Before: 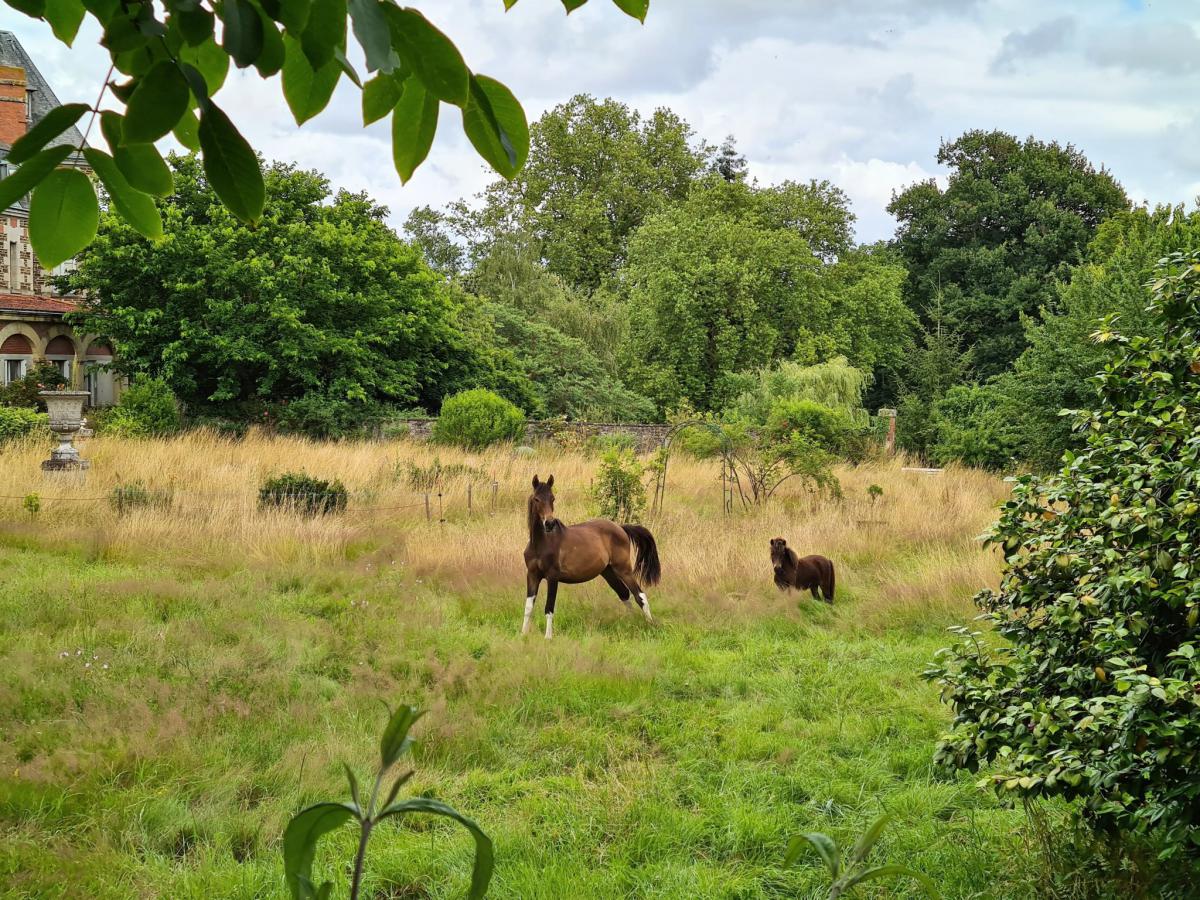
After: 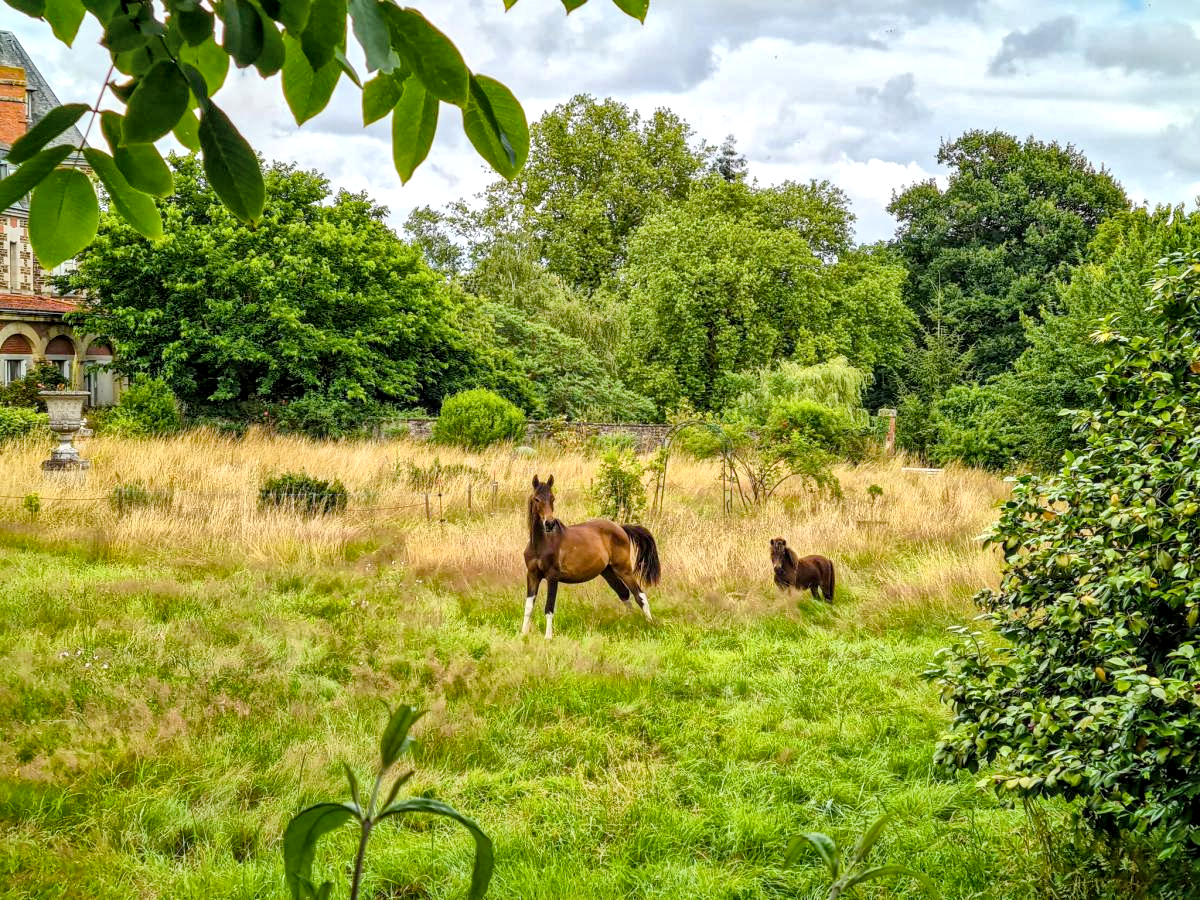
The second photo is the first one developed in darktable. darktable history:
global tonemap: drago (1, 100), detail 1
white balance: emerald 1
local contrast: highlights 61%, detail 143%, midtone range 0.428
color balance rgb: perceptual saturation grading › global saturation 35%, perceptual saturation grading › highlights -30%, perceptual saturation grading › shadows 35%, perceptual brilliance grading › global brilliance 3%, perceptual brilliance grading › highlights -3%, perceptual brilliance grading › shadows 3%
